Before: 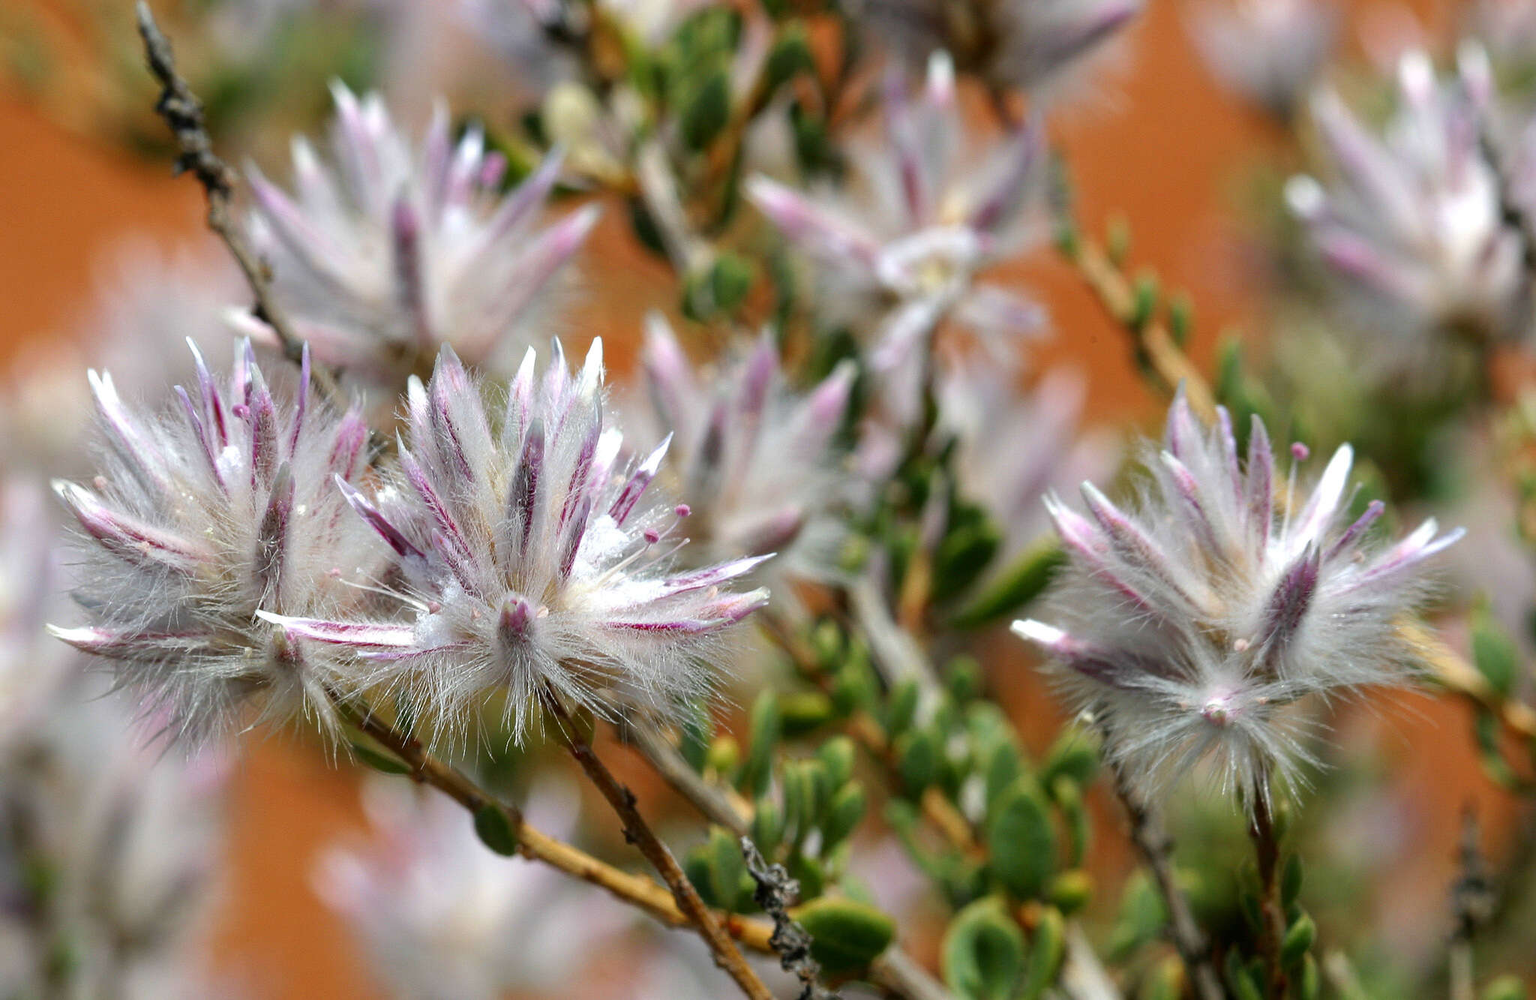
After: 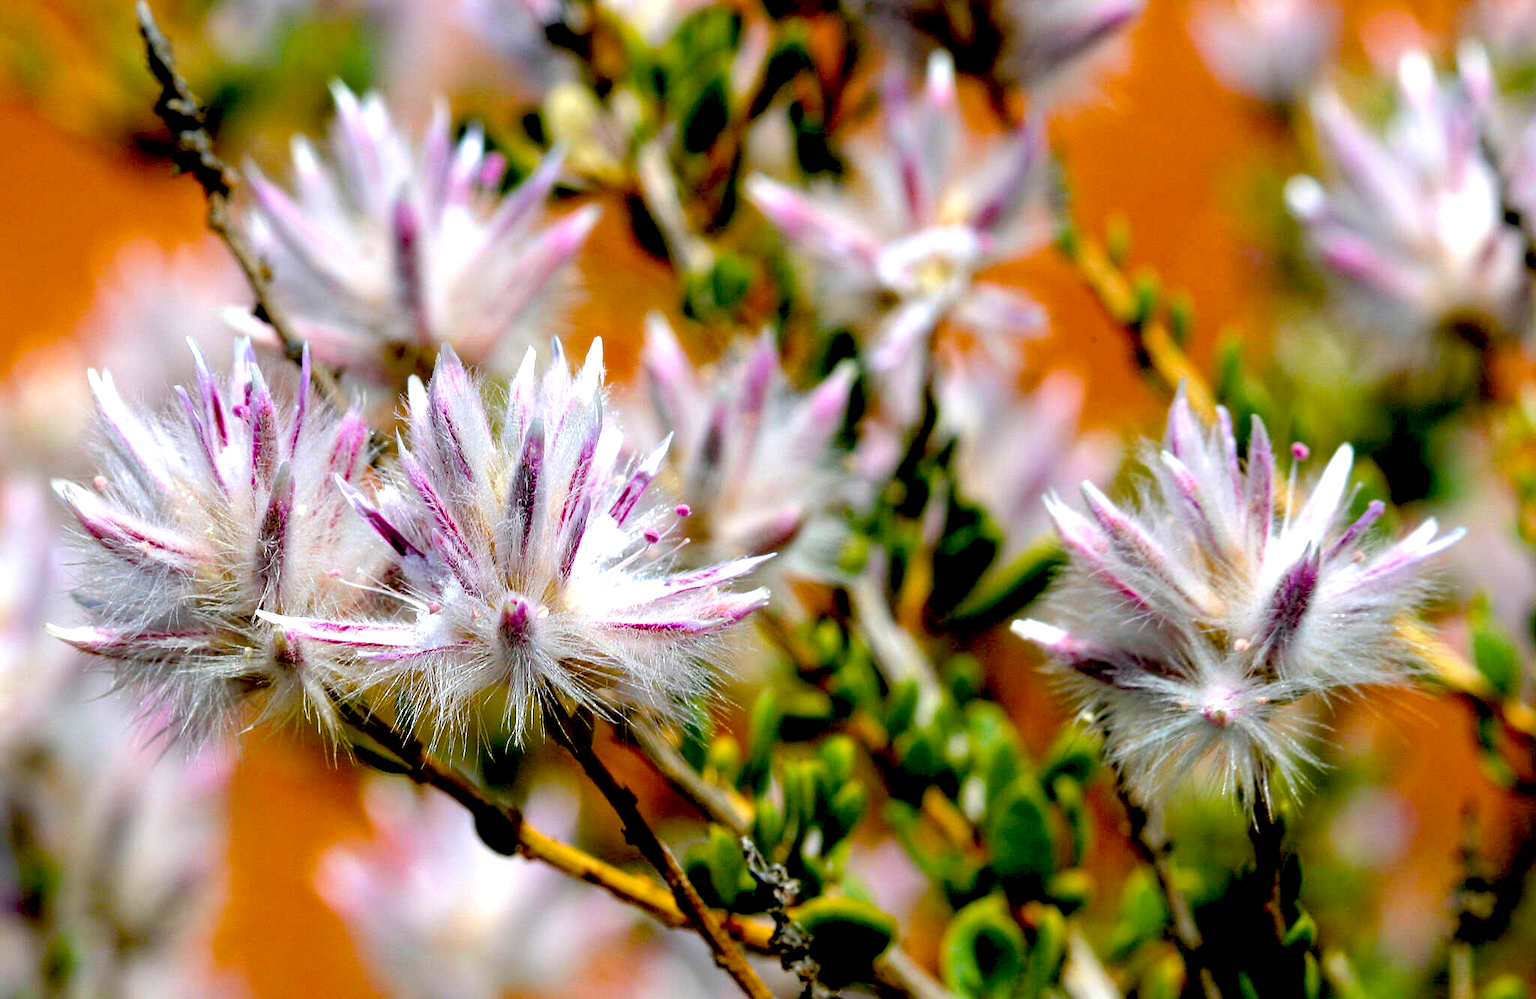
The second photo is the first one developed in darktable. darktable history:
white balance: red 1.004, blue 1.024
exposure: black level correction 0.04, exposure 0.5 EV, compensate highlight preservation false
color balance rgb: linear chroma grading › global chroma 15%, perceptual saturation grading › global saturation 30%
